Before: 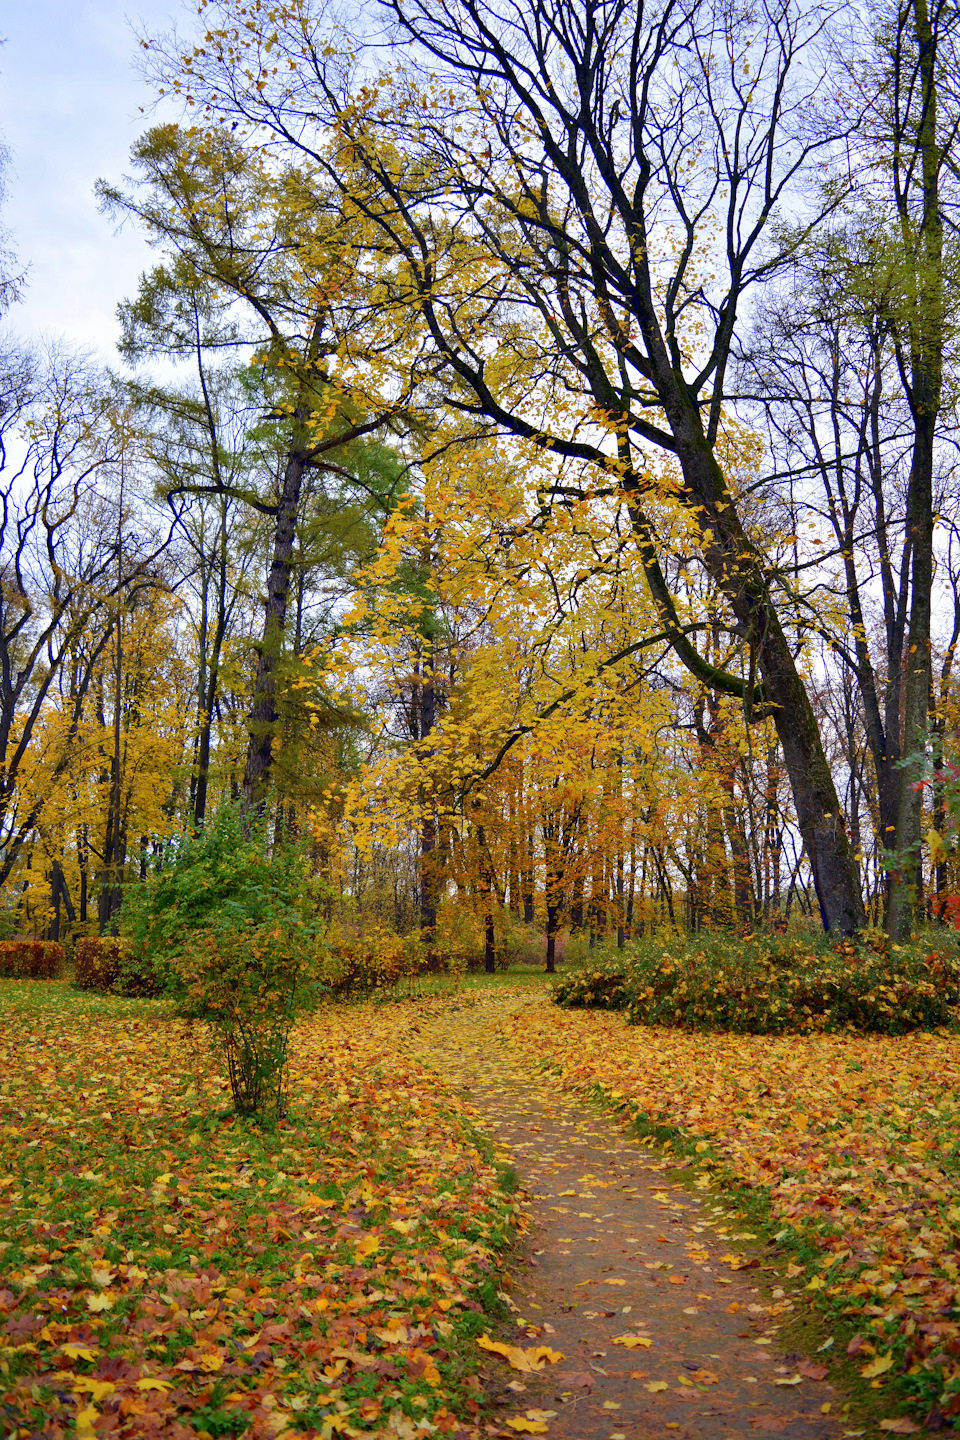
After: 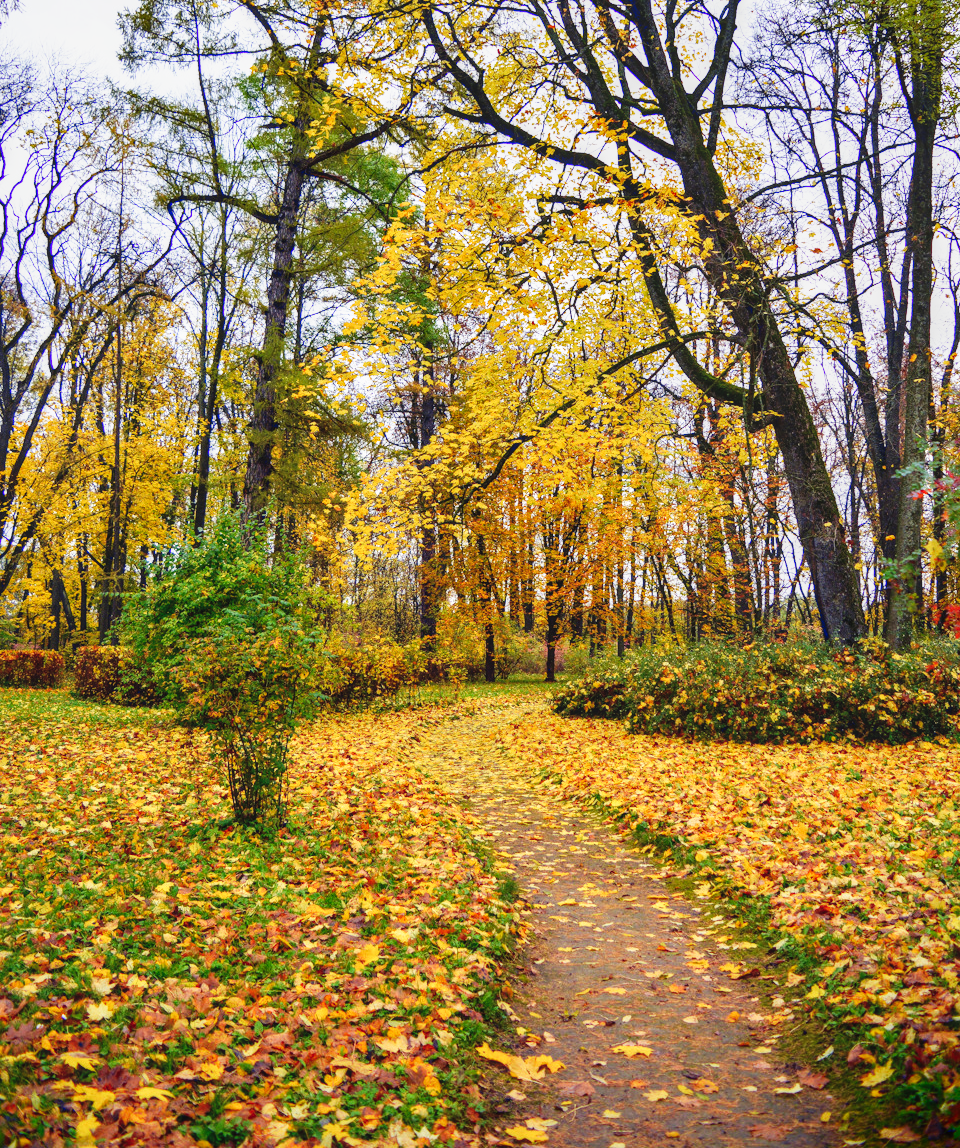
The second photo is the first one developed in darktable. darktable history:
local contrast: on, module defaults
color balance rgb: perceptual saturation grading › global saturation 0.556%, global vibrance 9.322%
exposure: black level correction -0.015, exposure -0.129 EV, compensate highlight preservation false
crop and rotate: top 20.25%
tone curve: curves: ch0 [(0, 0) (0.131, 0.094) (0.326, 0.386) (0.481, 0.623) (0.593, 0.764) (0.812, 0.933) (1, 0.974)]; ch1 [(0, 0) (0.366, 0.367) (0.475, 0.453) (0.494, 0.493) (0.504, 0.497) (0.553, 0.584) (1, 1)]; ch2 [(0, 0) (0.333, 0.346) (0.375, 0.375) (0.424, 0.43) (0.476, 0.492) (0.502, 0.503) (0.533, 0.556) (0.566, 0.599) (0.614, 0.653) (1, 1)], preserve colors none
contrast brightness saturation: saturation -0.053
shadows and highlights: shadows -88.26, highlights -36.22, soften with gaussian
